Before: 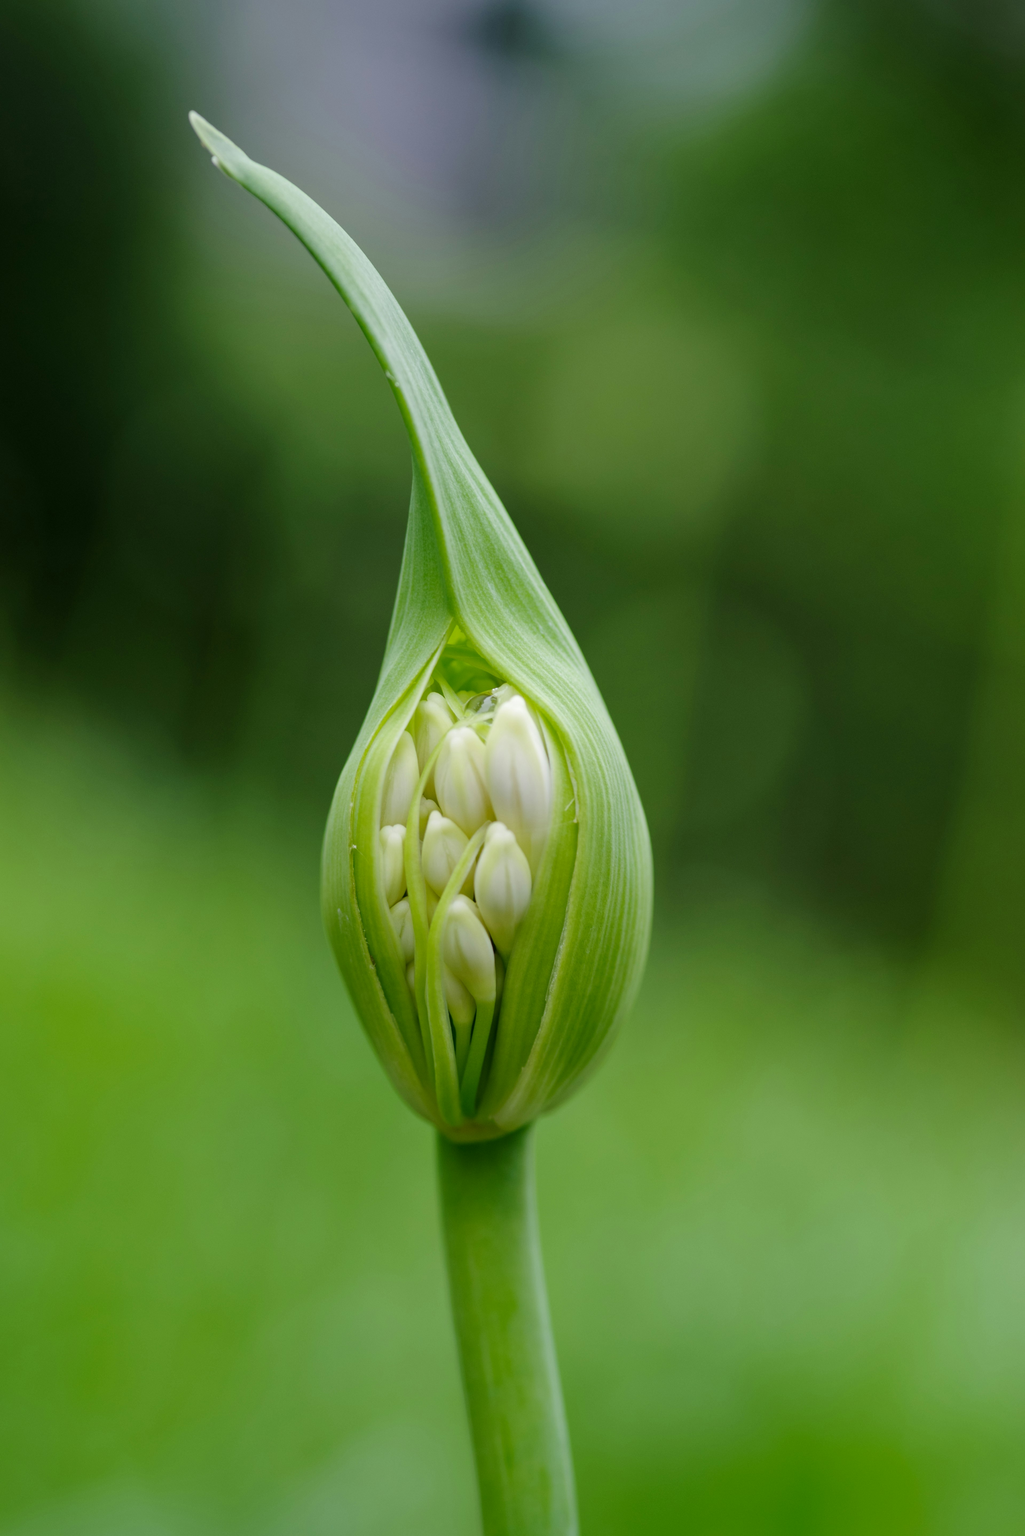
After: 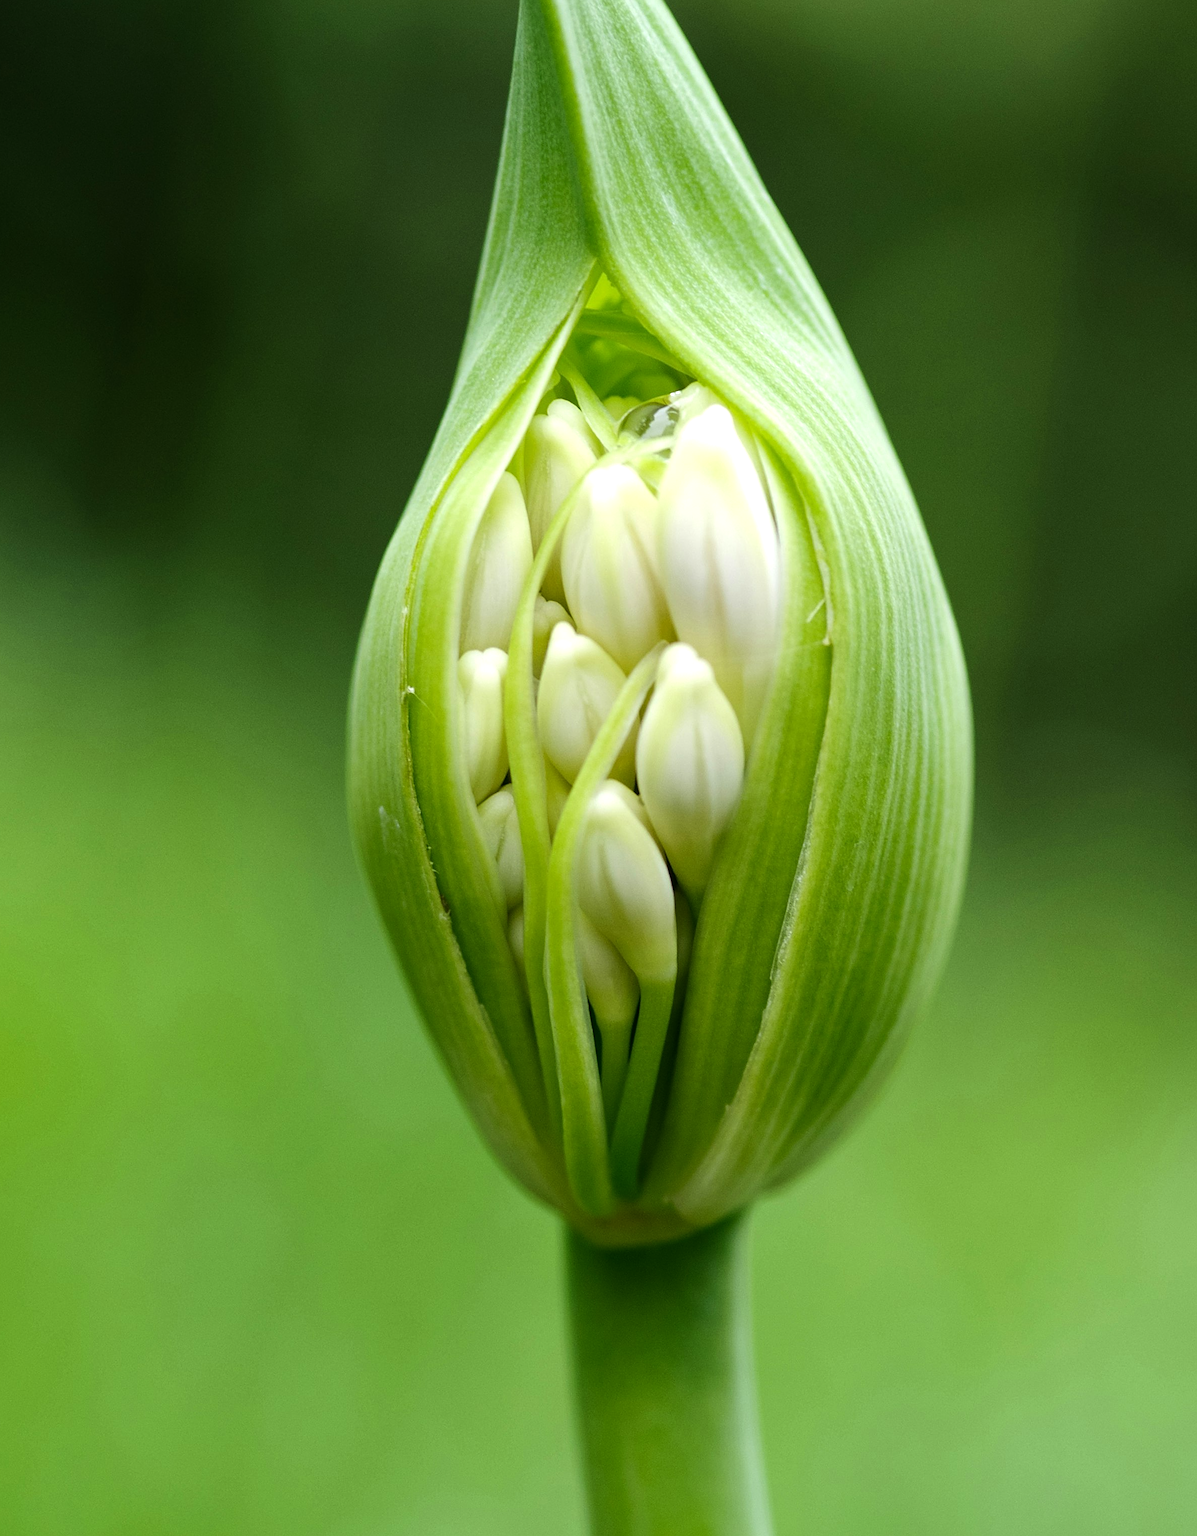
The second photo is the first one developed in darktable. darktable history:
sharpen: on, module defaults
tone equalizer: -8 EV -0.75 EV, -7 EV -0.7 EV, -6 EV -0.6 EV, -5 EV -0.4 EV, -3 EV 0.4 EV, -2 EV 0.6 EV, -1 EV 0.7 EV, +0 EV 0.75 EV, edges refinement/feathering 500, mask exposure compensation -1.57 EV, preserve details no
crop: left 13.312%, top 31.28%, right 24.627%, bottom 15.582%
